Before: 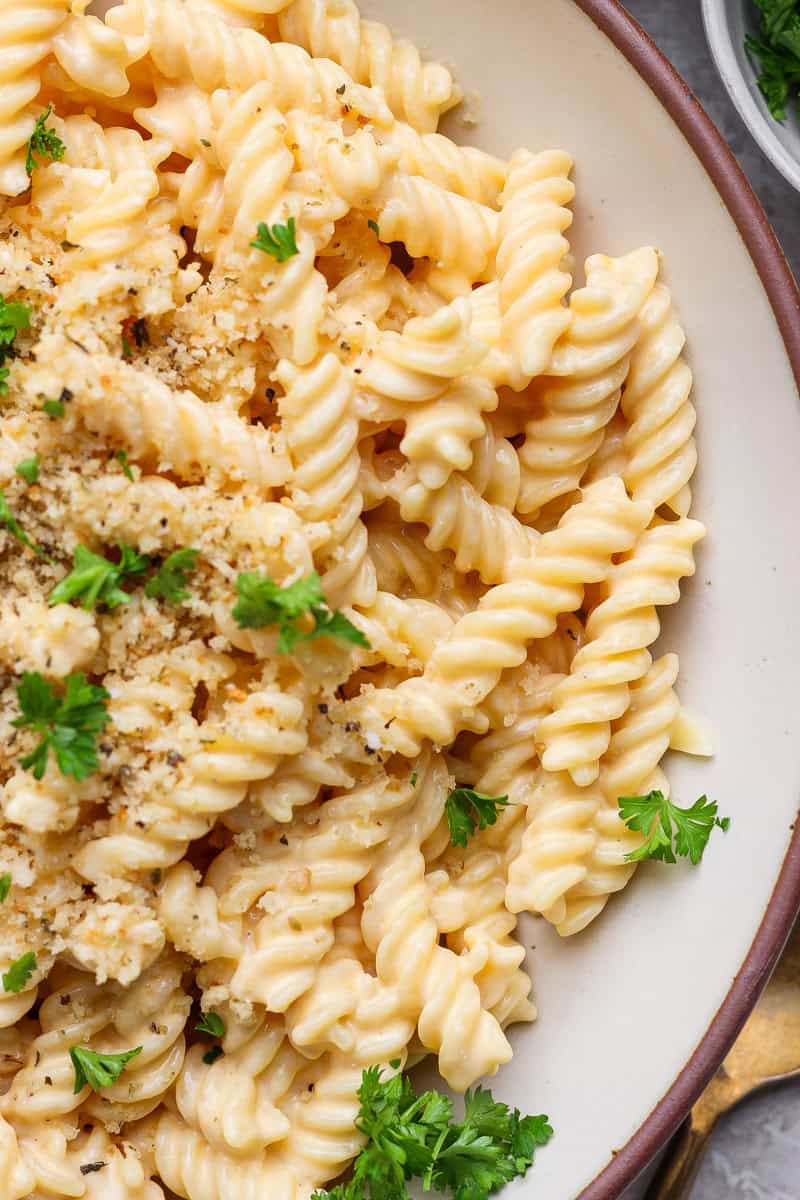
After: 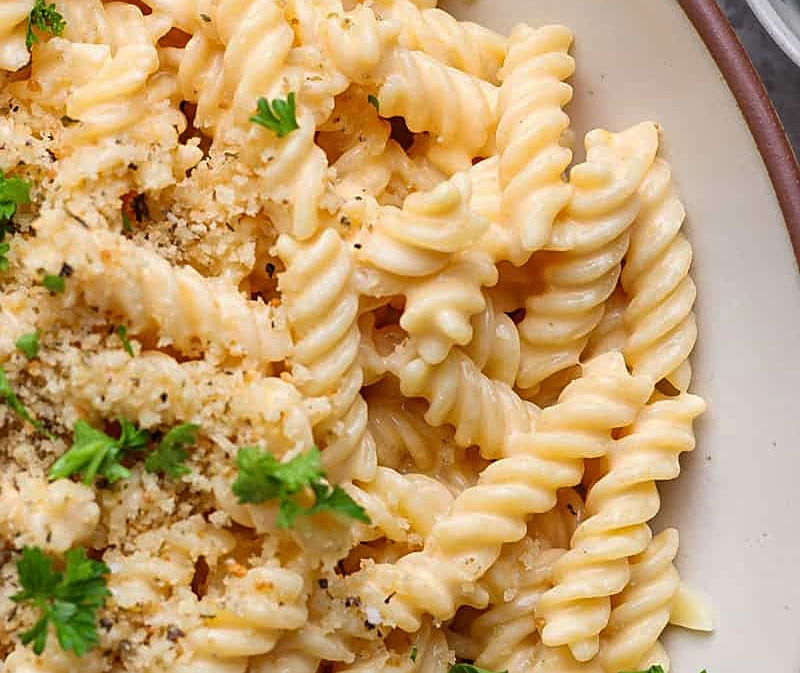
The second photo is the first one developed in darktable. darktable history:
base curve: curves: ch0 [(0, 0) (0.74, 0.67) (1, 1)], preserve colors none
crop and rotate: top 10.444%, bottom 33.461%
sharpen: on, module defaults
